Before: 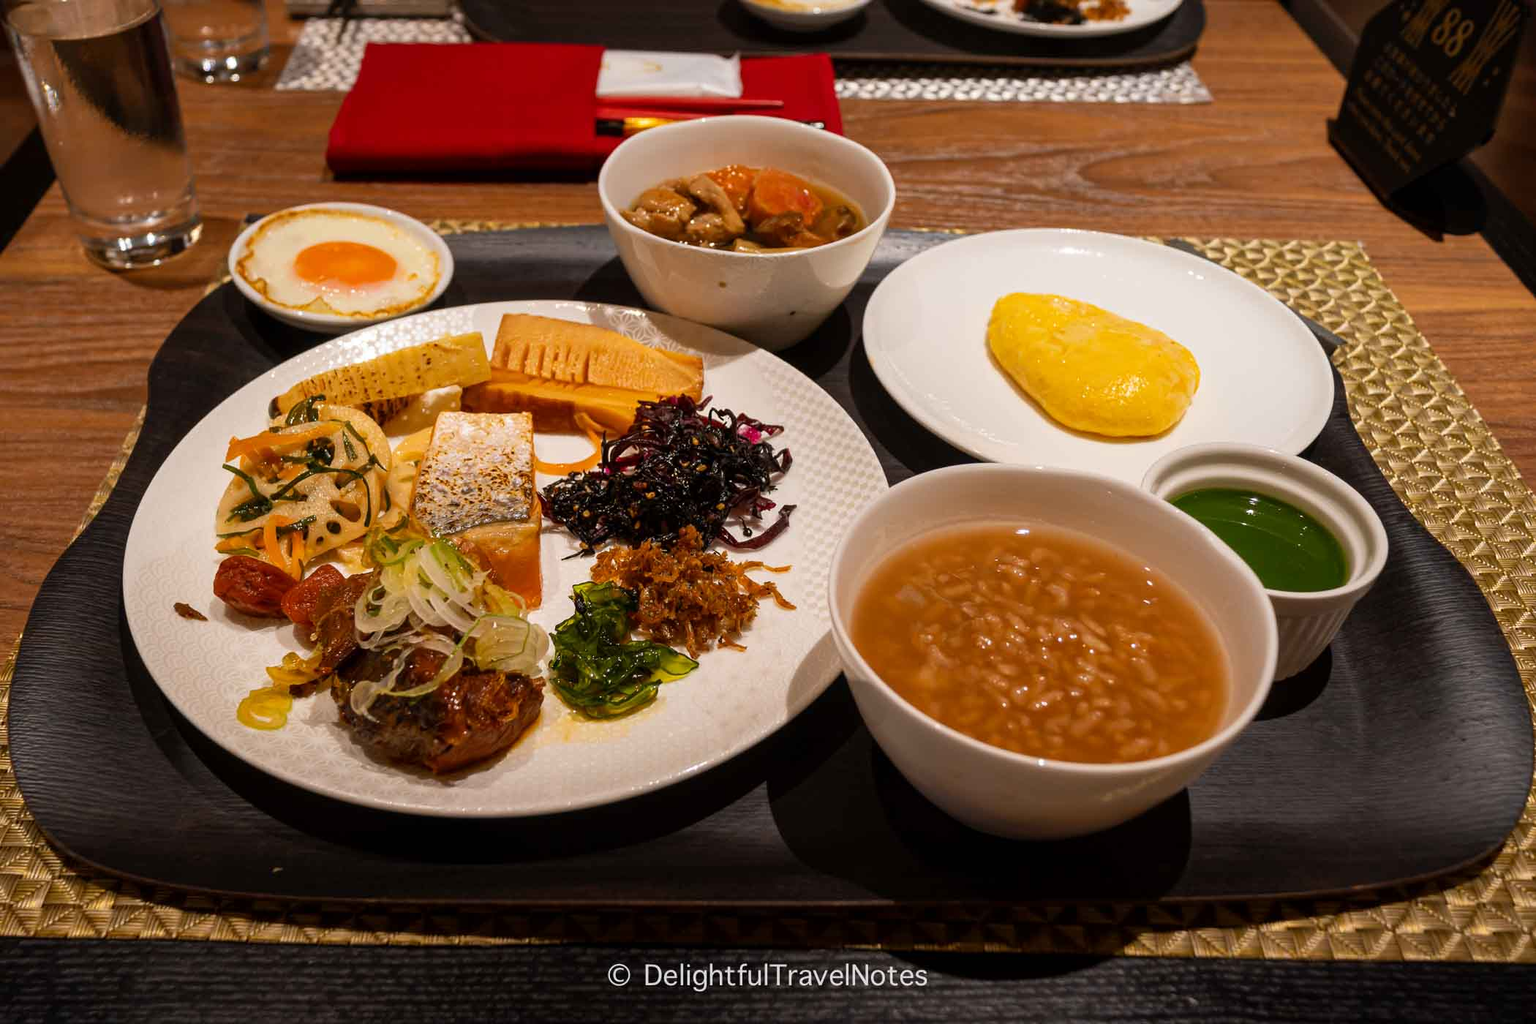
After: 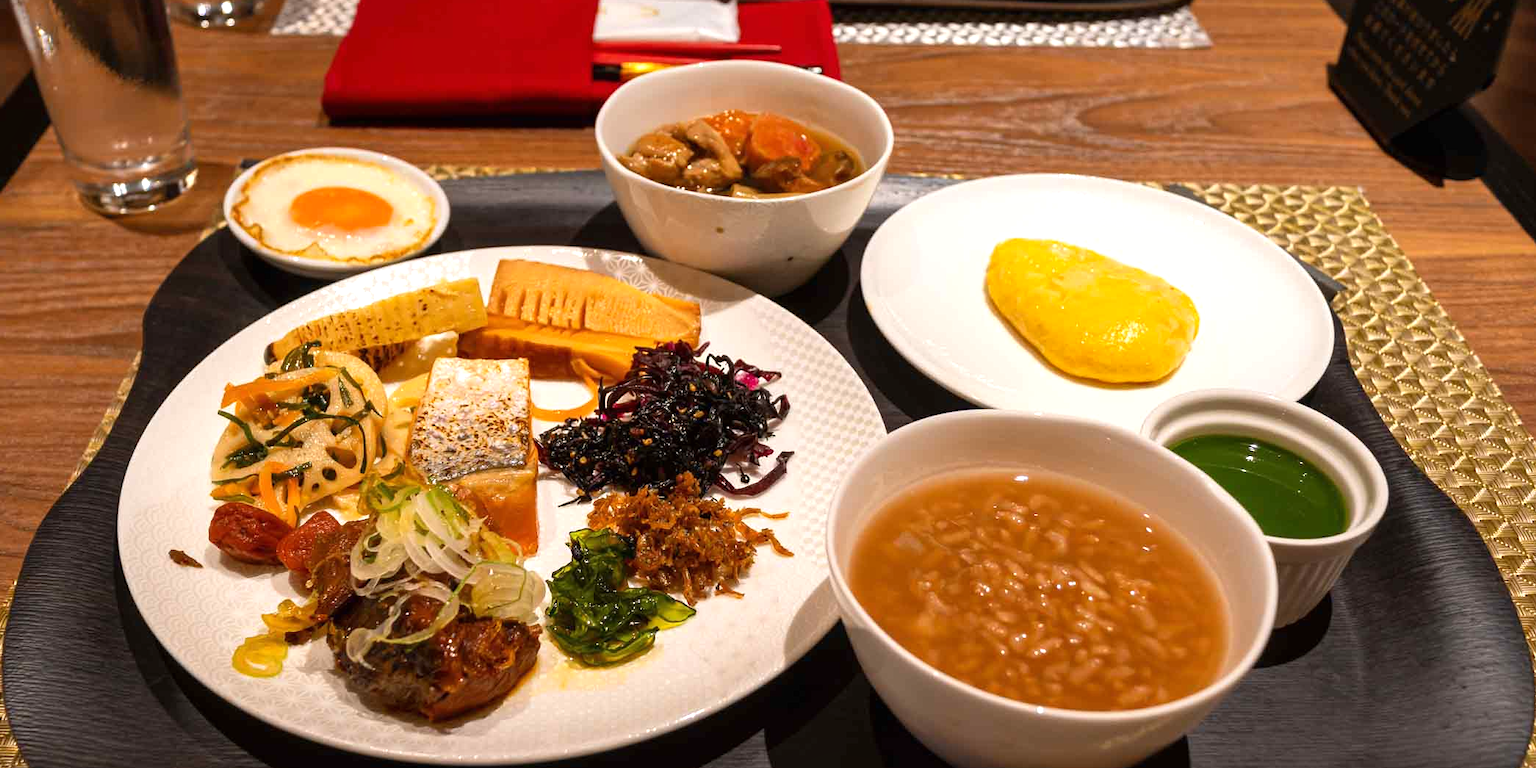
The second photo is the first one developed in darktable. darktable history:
crop: left 0.387%, top 5.469%, bottom 19.809%
exposure: black level correction 0, exposure 0.5 EV, compensate highlight preservation false
shadows and highlights: shadows 20.55, highlights -20.99, soften with gaussian
